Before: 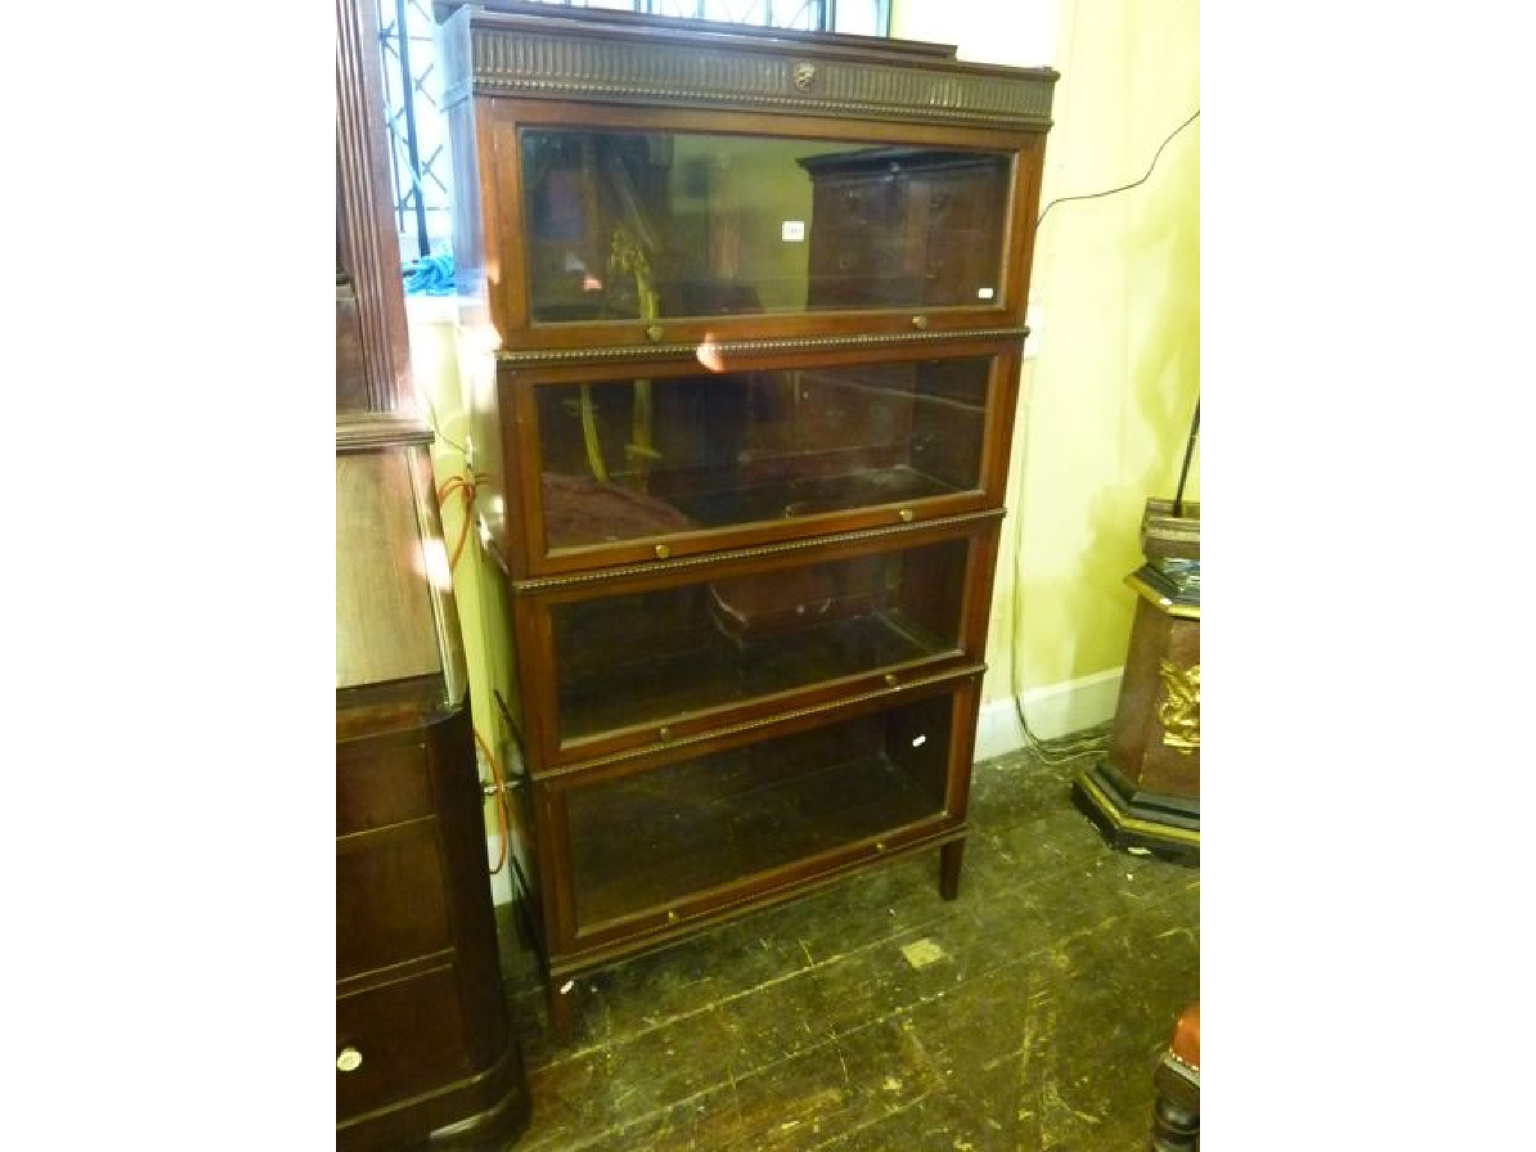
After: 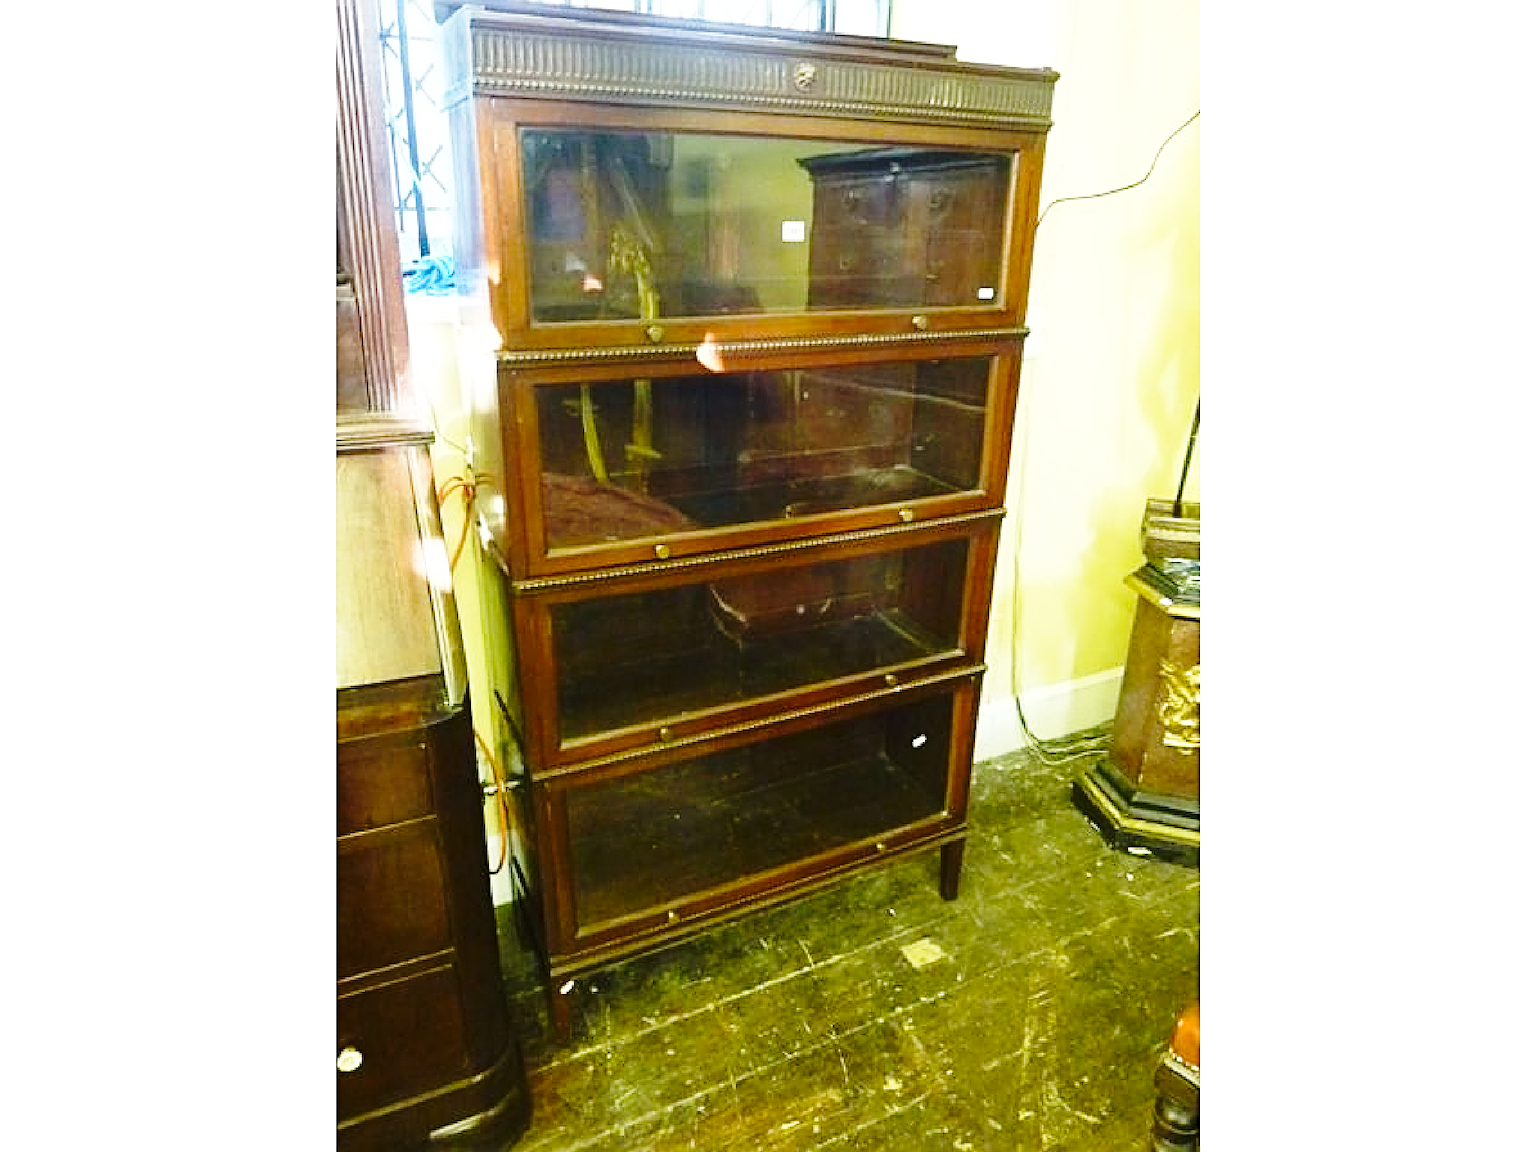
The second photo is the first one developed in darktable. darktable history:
base curve: curves: ch0 [(0, 0) (0.028, 0.03) (0.121, 0.232) (0.46, 0.748) (0.859, 0.968) (1, 1)], preserve colors none
sharpen: radius 3.025, amount 0.757
